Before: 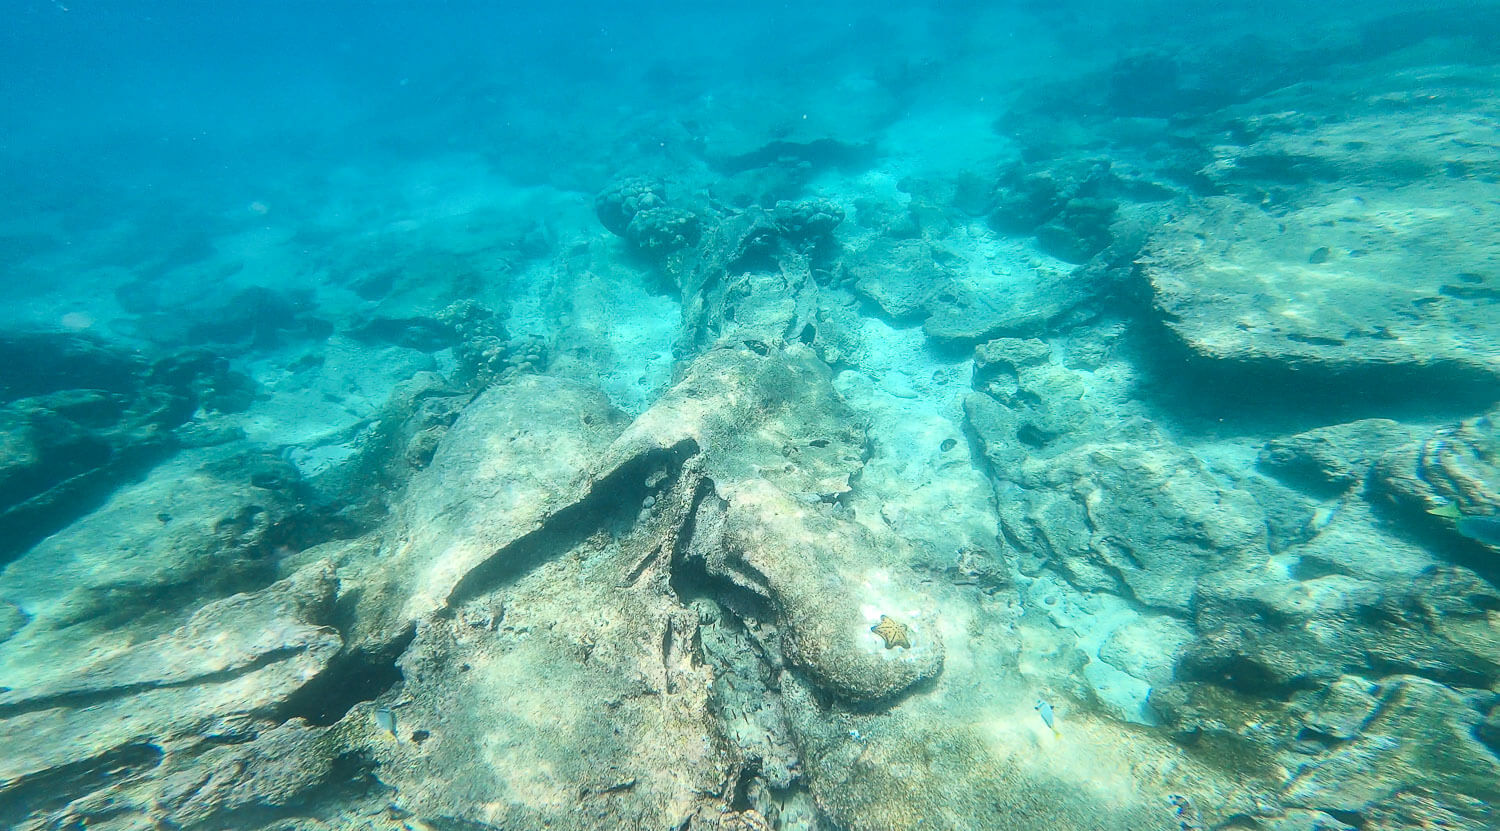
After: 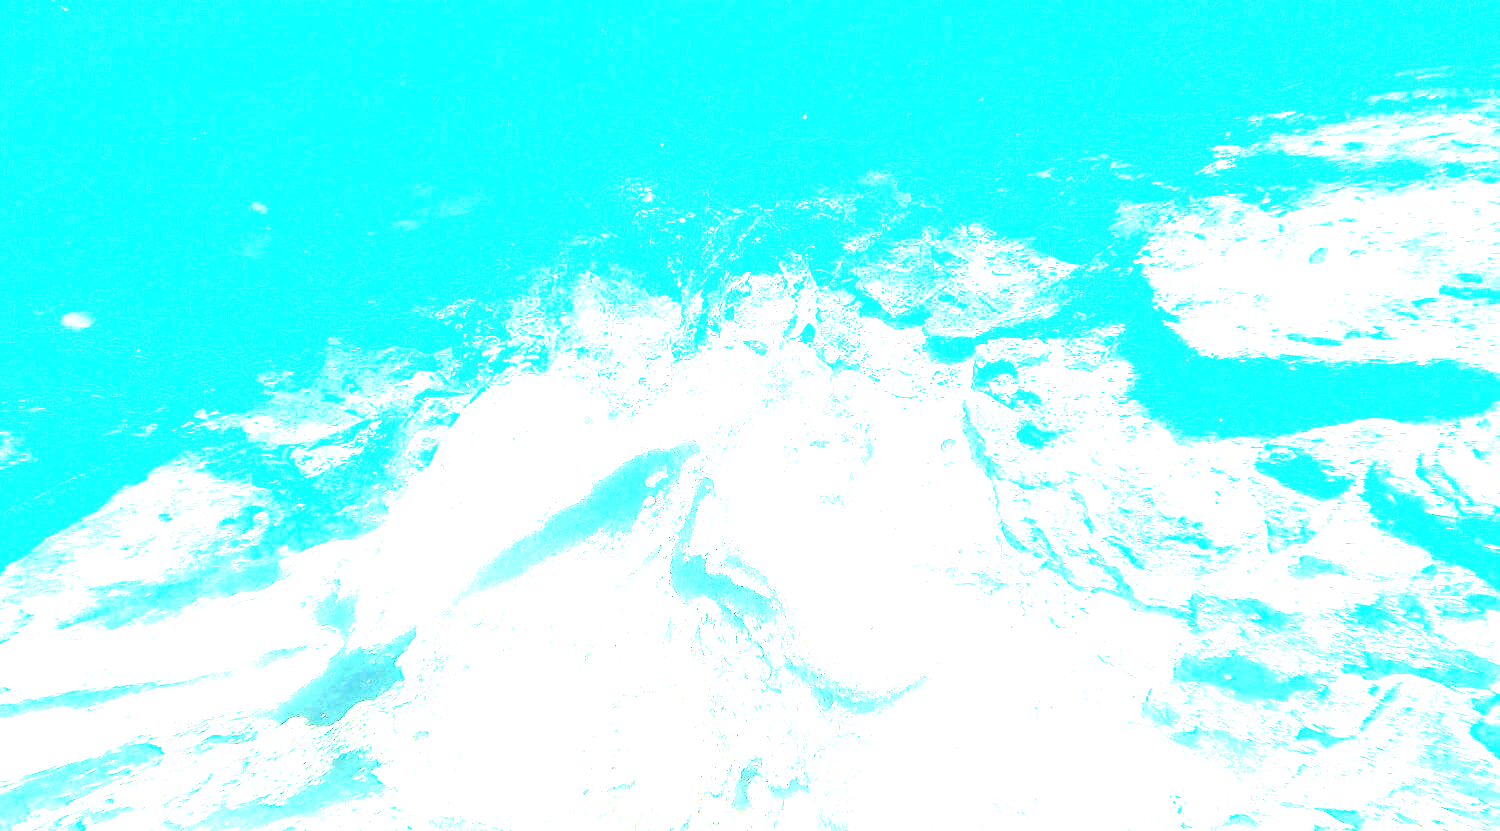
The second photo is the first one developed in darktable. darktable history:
exposure: black level correction 0, exposure 4.055 EV, compensate highlight preservation false
